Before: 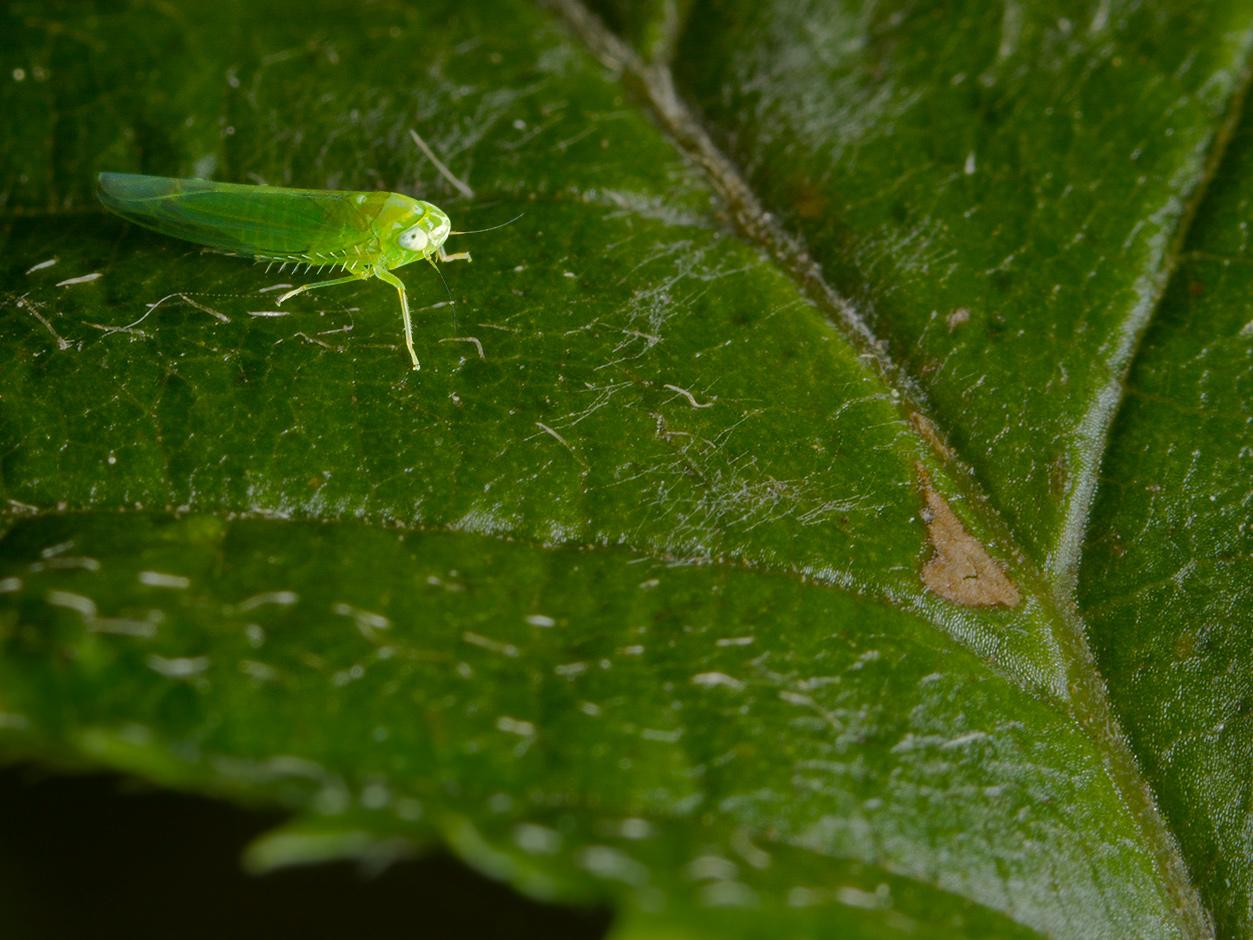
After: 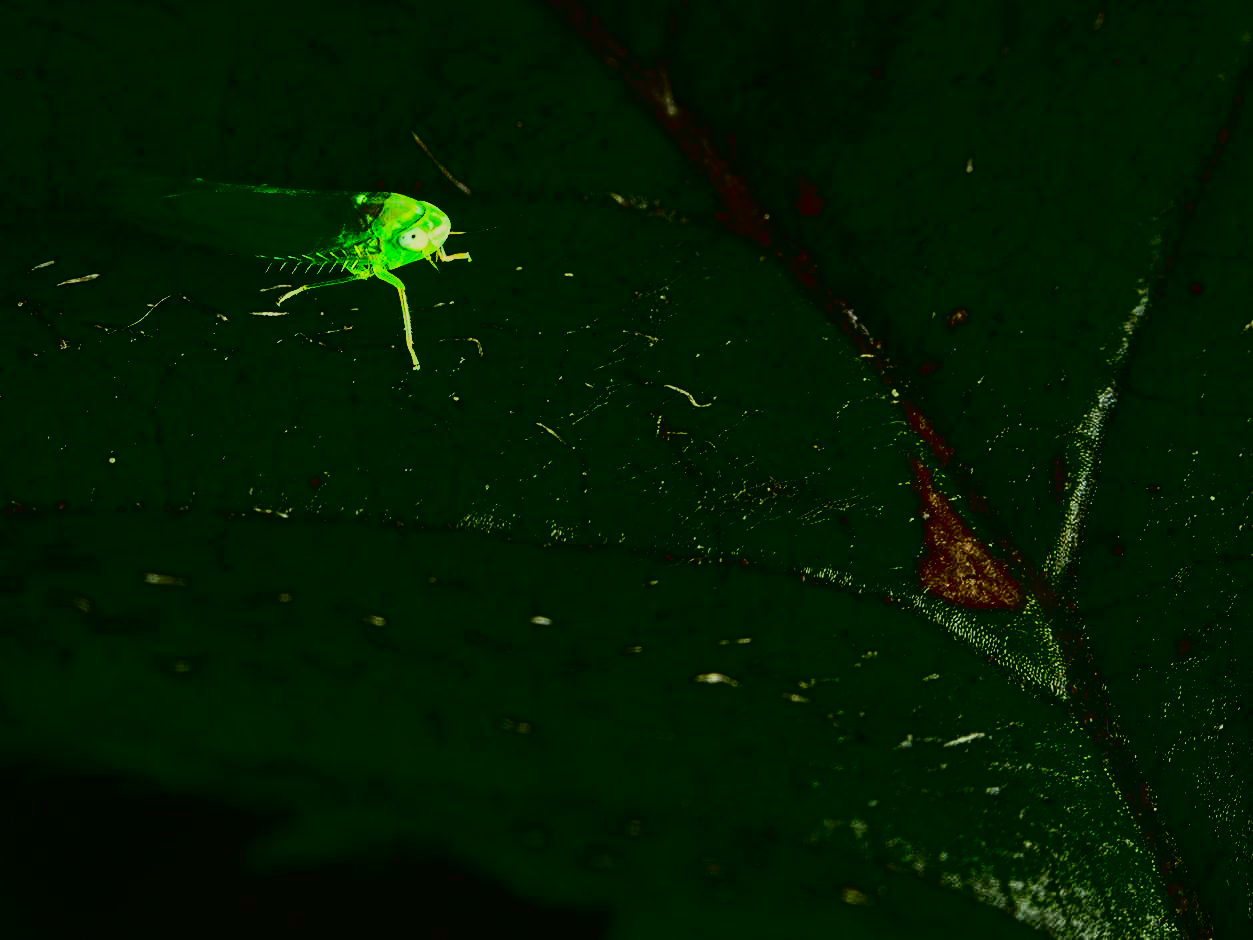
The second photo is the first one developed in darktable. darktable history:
contrast equalizer: y [[0.5, 0.5, 0.472, 0.5, 0.5, 0.5], [0.5 ×6], [0.5 ×6], [0 ×6], [0 ×6]]
tone curve: curves: ch0 [(0, 0.008) (0.081, 0.044) (0.177, 0.123) (0.283, 0.253) (0.427, 0.441) (0.495, 0.524) (0.661, 0.756) (0.796, 0.859) (1, 0.951)]; ch1 [(0, 0) (0.161, 0.092) (0.35, 0.33) (0.392, 0.392) (0.427, 0.426) (0.479, 0.472) (0.505, 0.5) (0.521, 0.519) (0.567, 0.556) (0.583, 0.588) (0.625, 0.627) (0.678, 0.733) (1, 1)]; ch2 [(0, 0) (0.346, 0.362) (0.404, 0.427) (0.502, 0.499) (0.523, 0.522) (0.544, 0.561) (0.58, 0.59) (0.629, 0.642) (0.717, 0.678) (1, 1)], color space Lab, independent channels, preserve colors none
contrast brightness saturation: contrast 0.77, brightness -1, saturation 1
local contrast: on, module defaults
